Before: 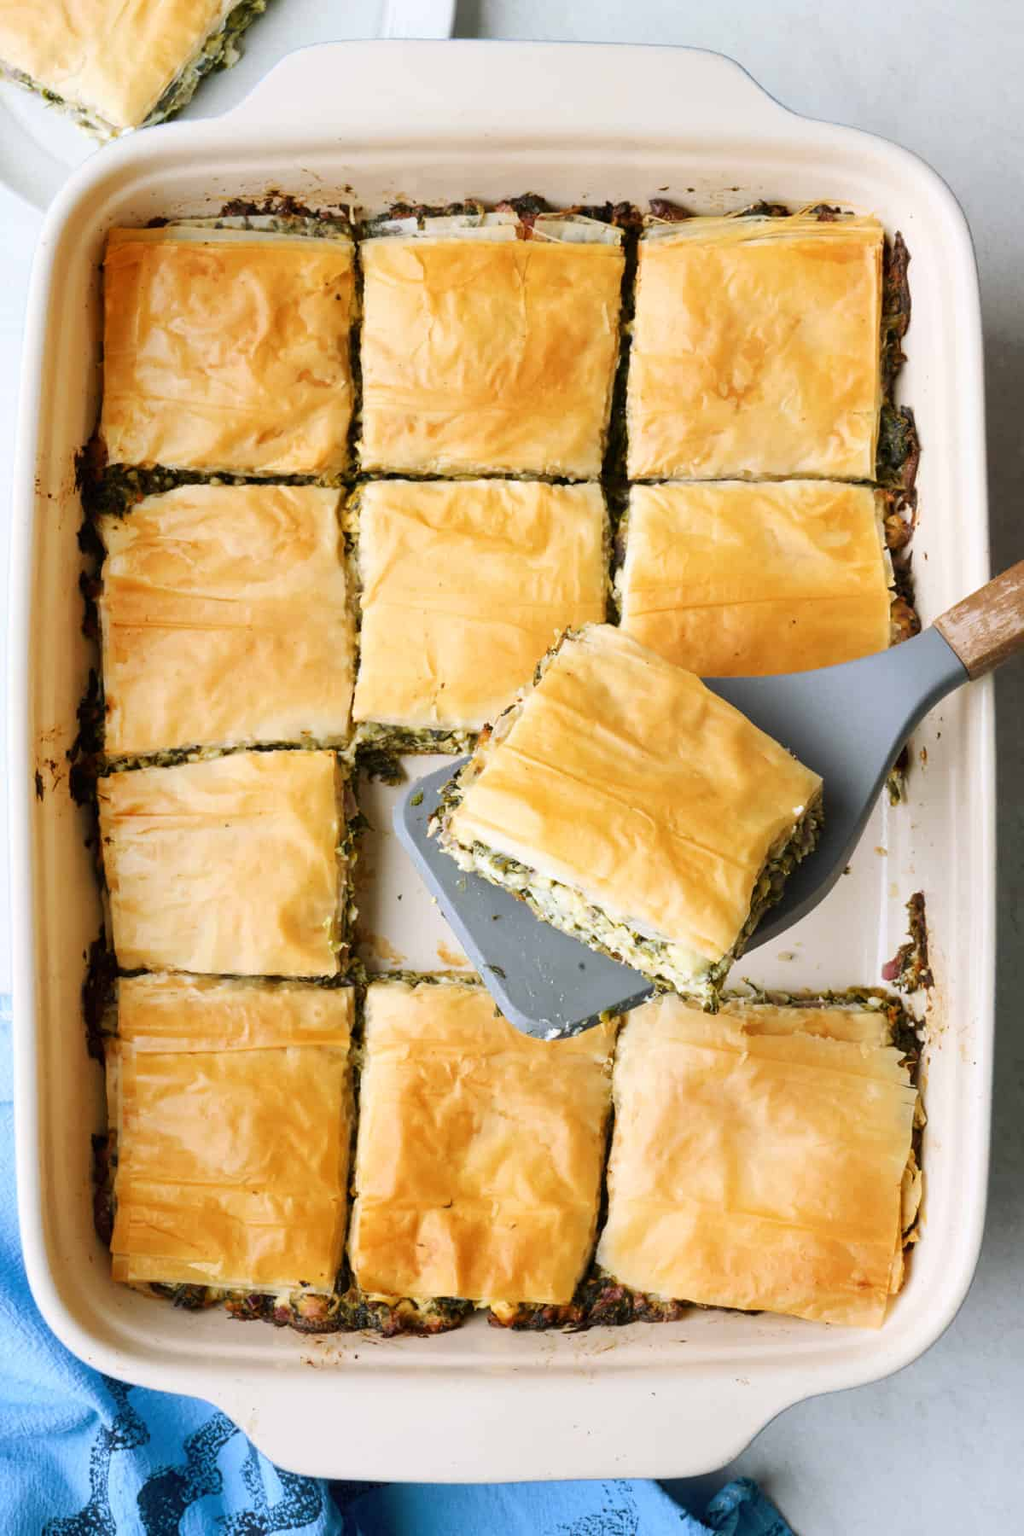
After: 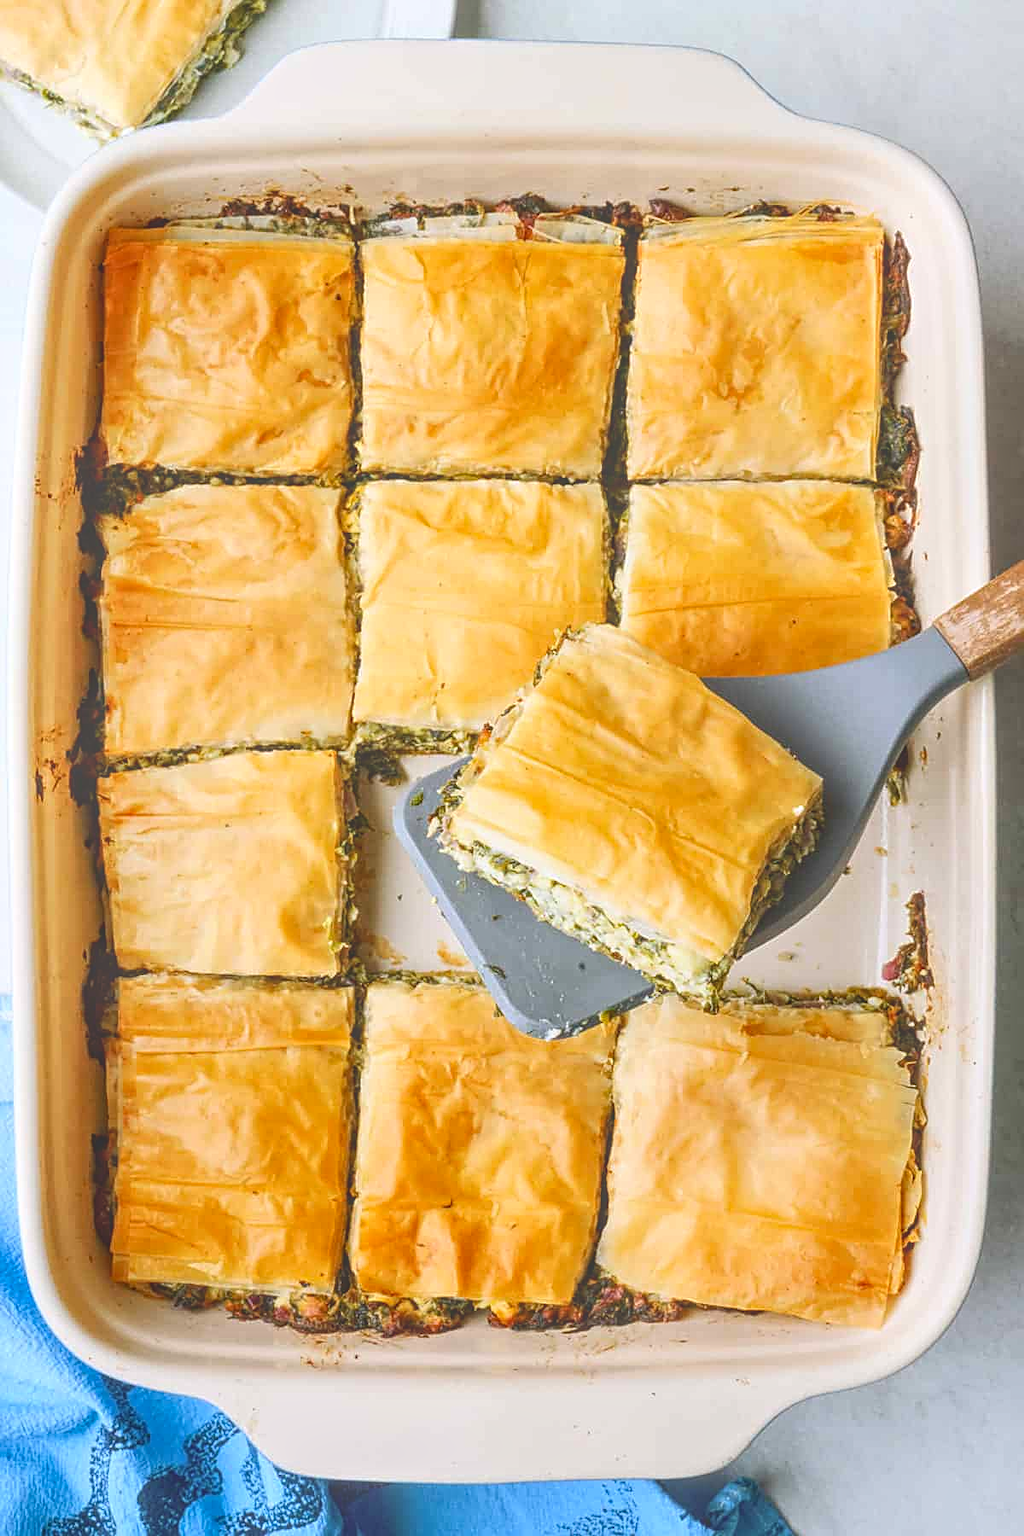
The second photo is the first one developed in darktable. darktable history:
contrast brightness saturation: contrast 0.13, brightness -0.05, saturation 0.16
sharpen: on, module defaults
local contrast: highlights 73%, shadows 15%, midtone range 0.197
